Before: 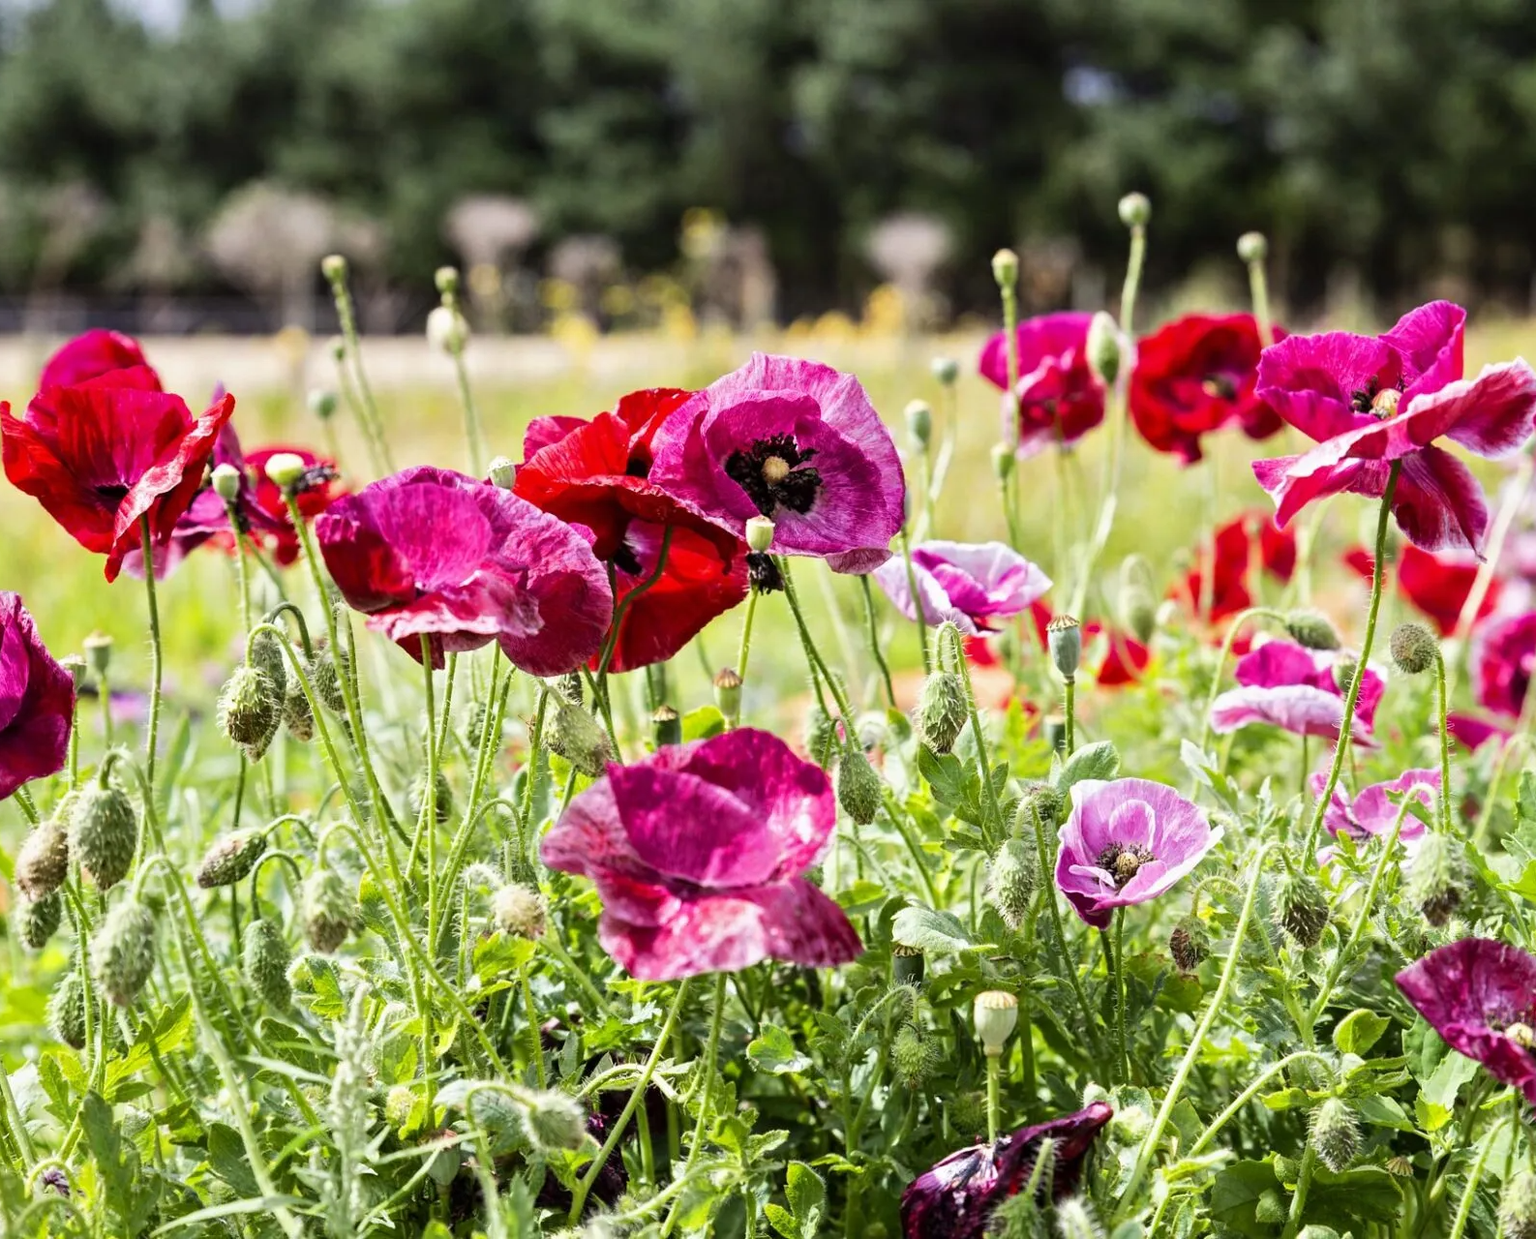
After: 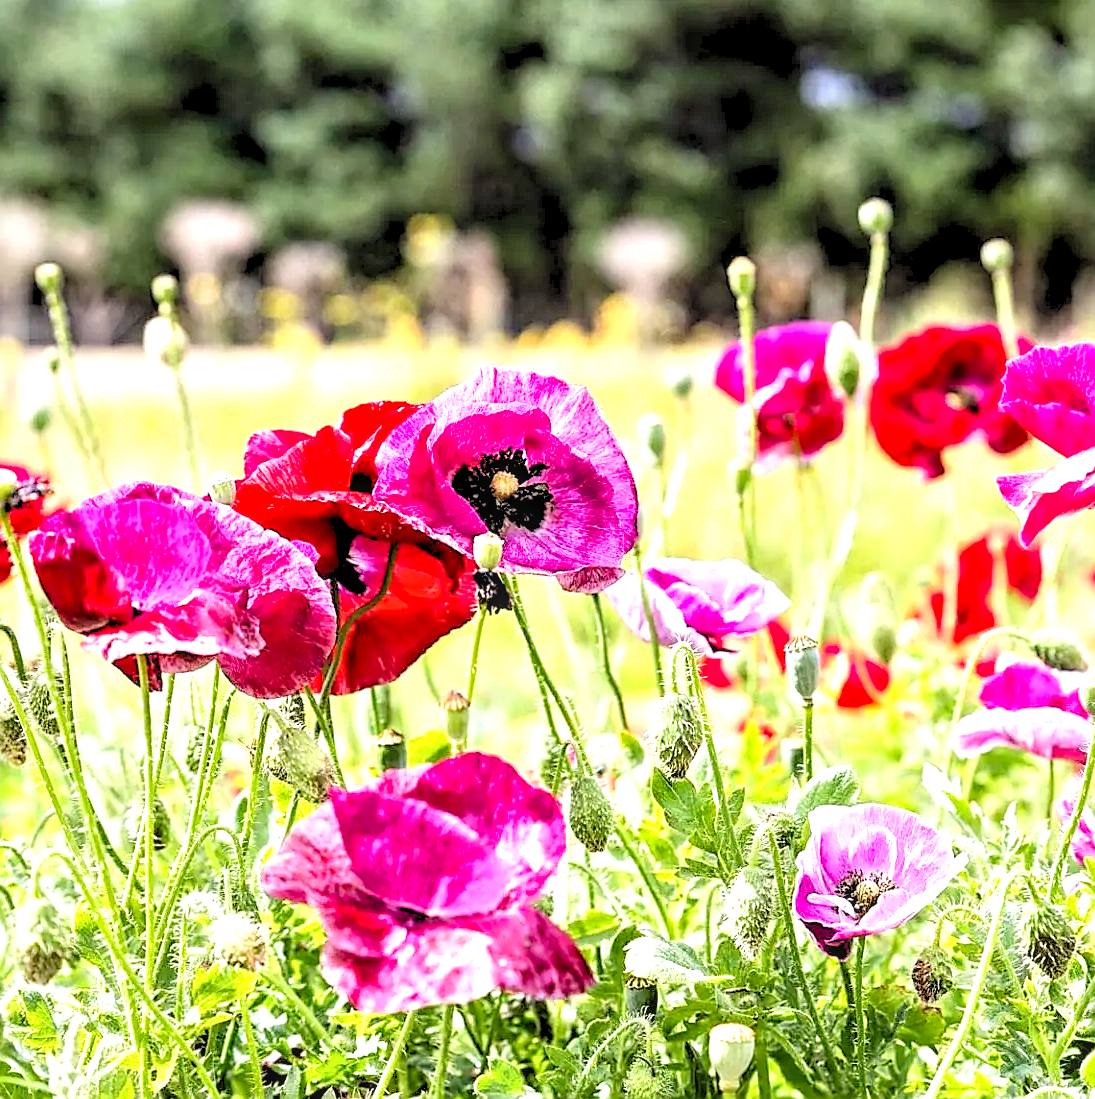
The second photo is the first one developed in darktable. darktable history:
crop: left 18.777%, right 12.174%, bottom 14.081%
contrast equalizer: octaves 7, y [[0.528 ×6], [0.514 ×6], [0.362 ×6], [0 ×6], [0 ×6]]
exposure: black level correction 0, exposure 0.693 EV, compensate highlight preservation false
levels: levels [0.093, 0.434, 0.988]
local contrast: detail 130%
tone equalizer: edges refinement/feathering 500, mask exposure compensation -1.57 EV, preserve details no
color correction: highlights a* -0.163, highlights b* -0.082
sharpen: radius 1.411, amount 1.267, threshold 0.676
